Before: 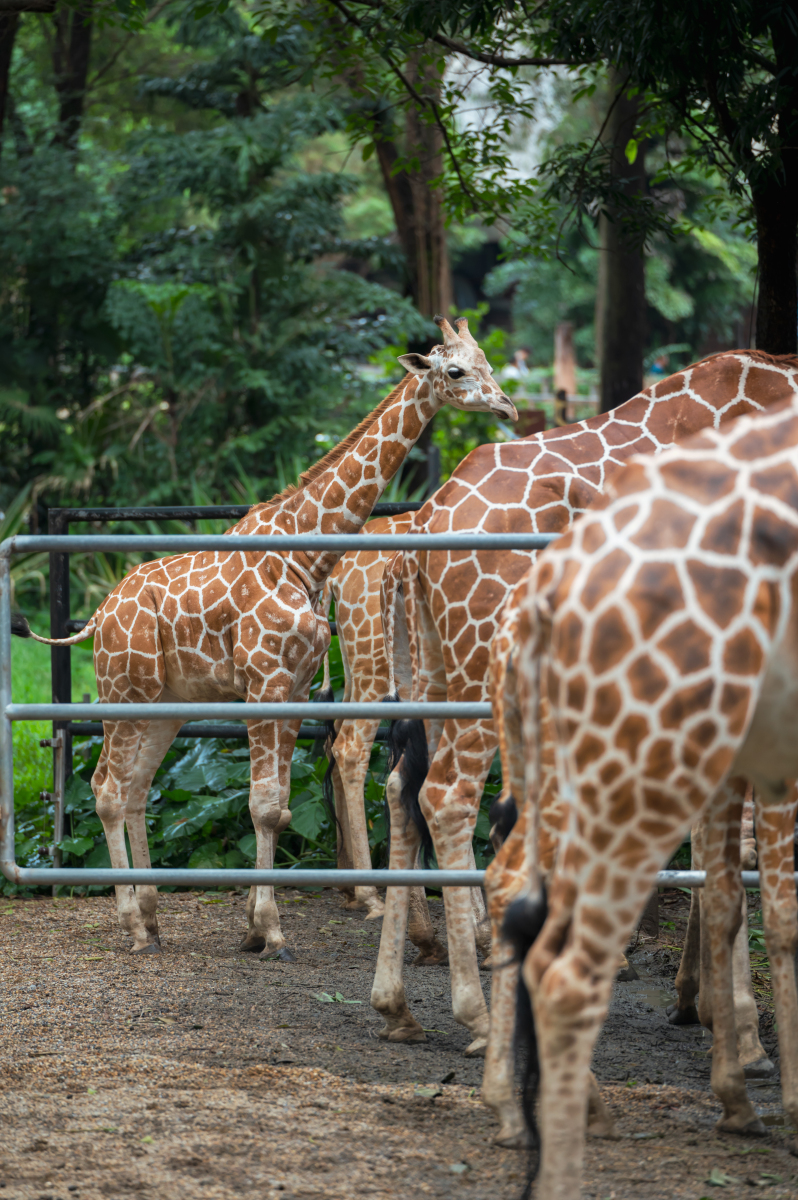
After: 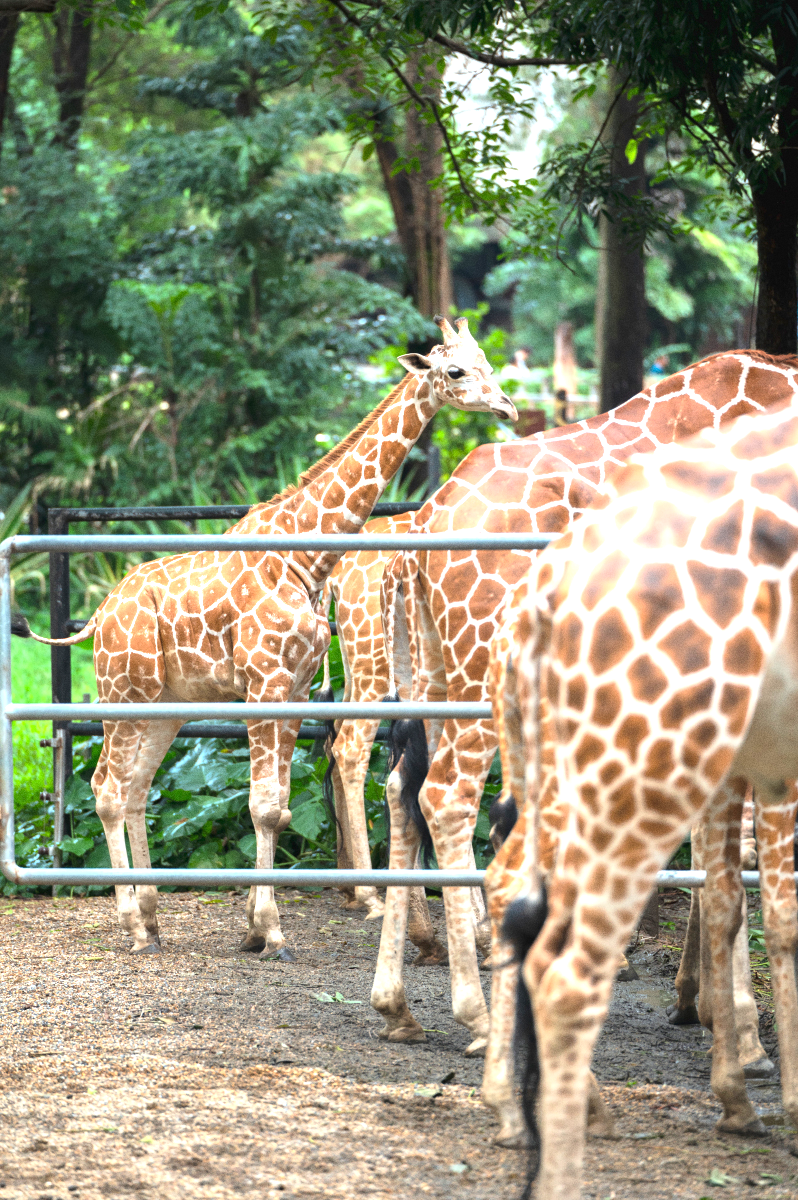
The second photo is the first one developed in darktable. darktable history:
exposure: black level correction 0, exposure 1.45 EV, compensate exposure bias true, compensate highlight preservation false
grain: coarseness 7.08 ISO, strength 21.67%, mid-tones bias 59.58%
